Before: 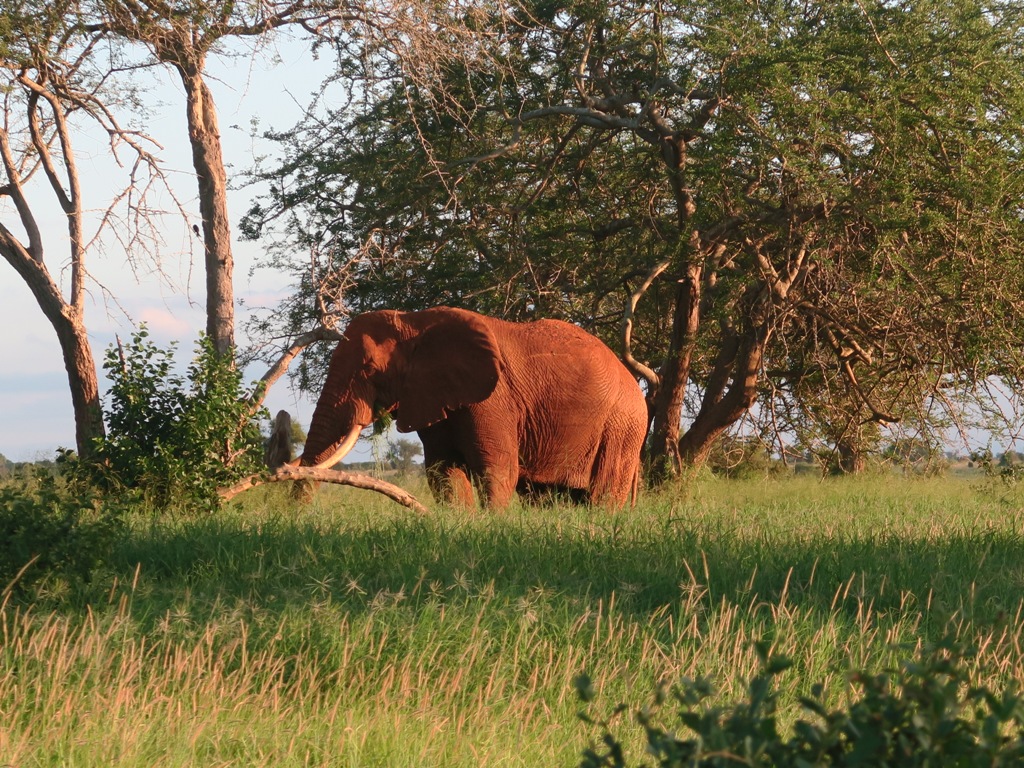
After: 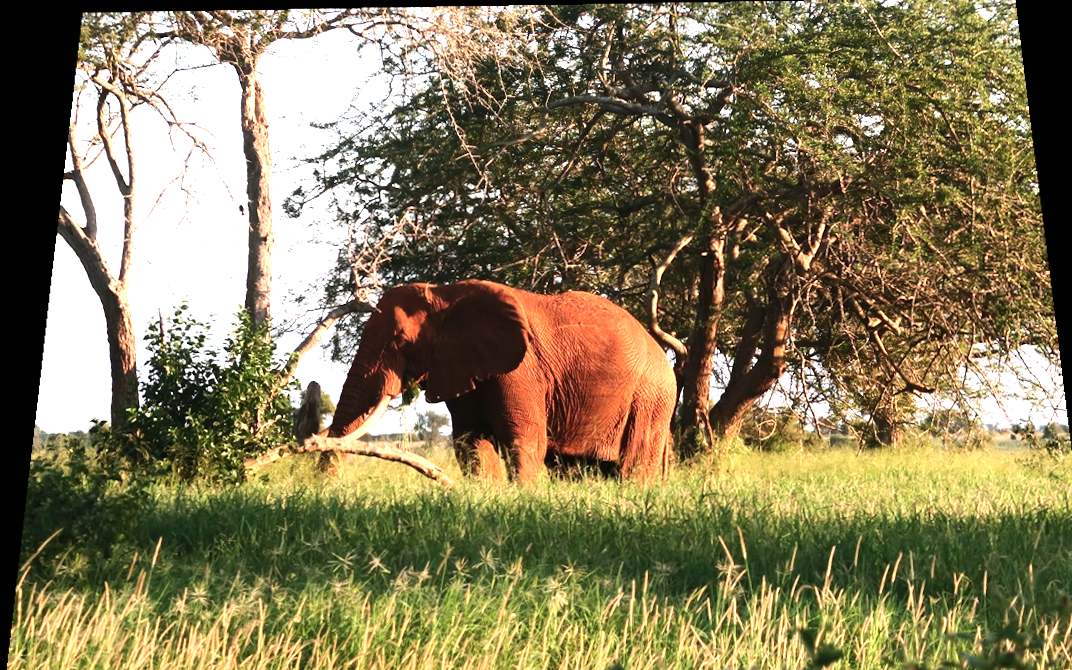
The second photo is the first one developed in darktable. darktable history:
crop and rotate: angle 0.2°, left 0.275%, right 3.127%, bottom 14.18%
exposure: black level correction 0, exposure 0.5 EV, compensate highlight preservation false
rotate and perspective: rotation 0.128°, lens shift (vertical) -0.181, lens shift (horizontal) -0.044, shear 0.001, automatic cropping off
tone equalizer: -8 EV -1.08 EV, -7 EV -1.01 EV, -6 EV -0.867 EV, -5 EV -0.578 EV, -3 EV 0.578 EV, -2 EV 0.867 EV, -1 EV 1.01 EV, +0 EV 1.08 EV, edges refinement/feathering 500, mask exposure compensation -1.57 EV, preserve details no
